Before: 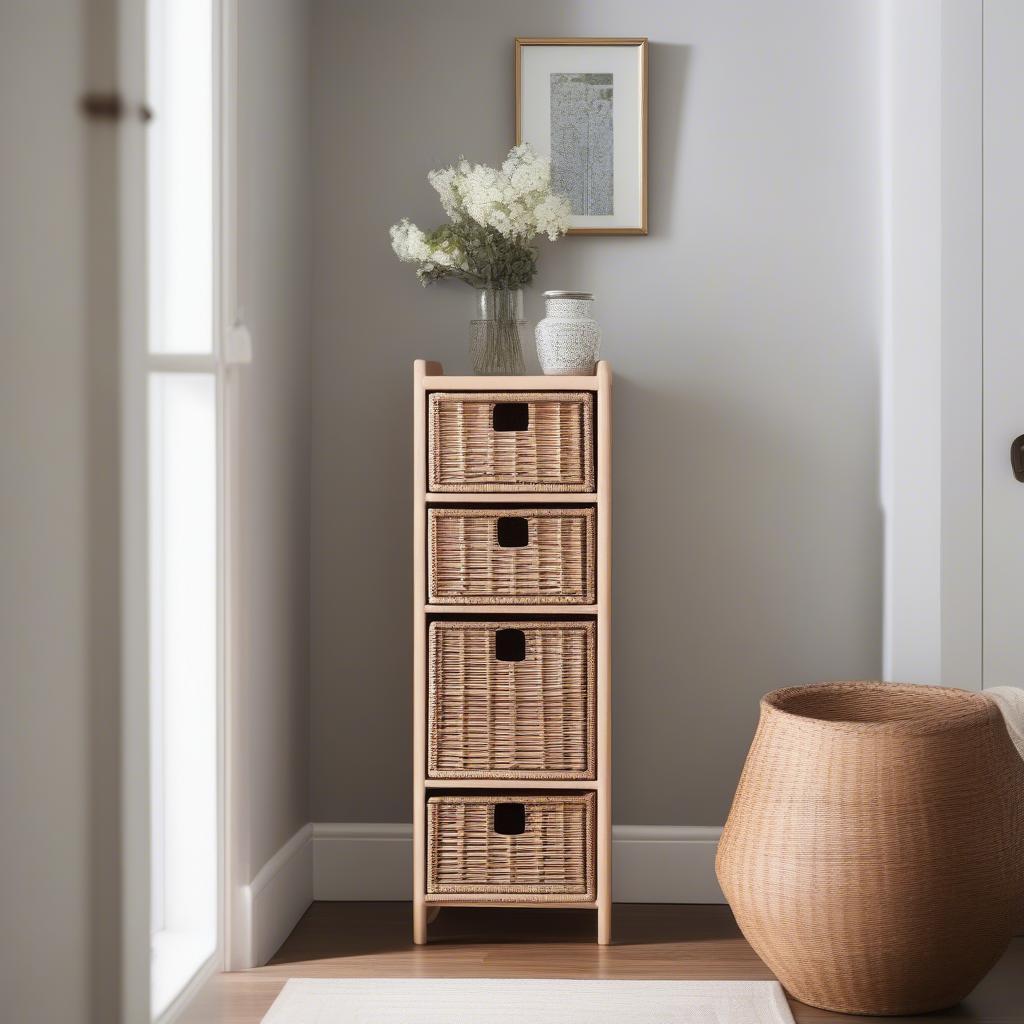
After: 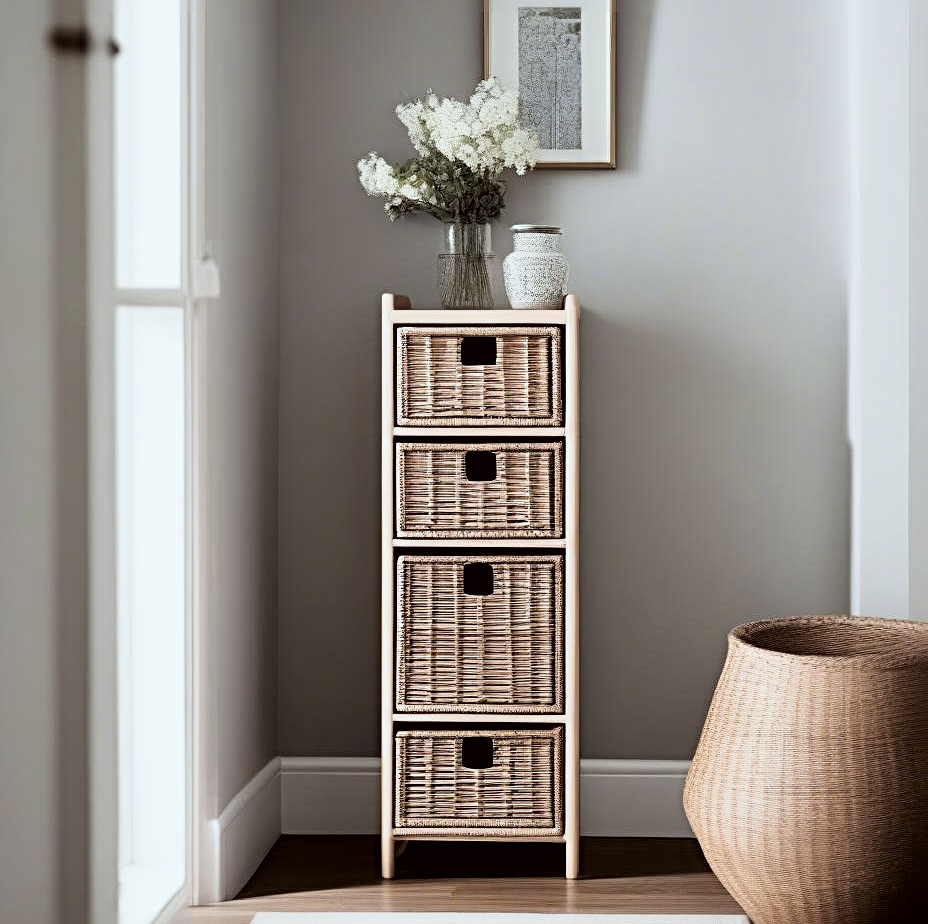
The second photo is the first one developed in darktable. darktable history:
crop: left 3.183%, top 6.476%, right 6.13%, bottom 3.267%
filmic rgb: middle gray luminance 8.75%, black relative exposure -6.28 EV, white relative exposure 2.71 EV, target black luminance 0%, hardness 4.78, latitude 74.05%, contrast 1.333, shadows ↔ highlights balance 9.58%, color science v5 (2021), contrast in shadows safe, contrast in highlights safe
contrast brightness saturation: contrast 0.06, brightness -0.014, saturation -0.217
sharpen: radius 4.902
shadows and highlights: shadows 52, highlights -28.62, soften with gaussian
color correction: highlights a* -2.76, highlights b* -2.69, shadows a* 2, shadows b* 2.78
